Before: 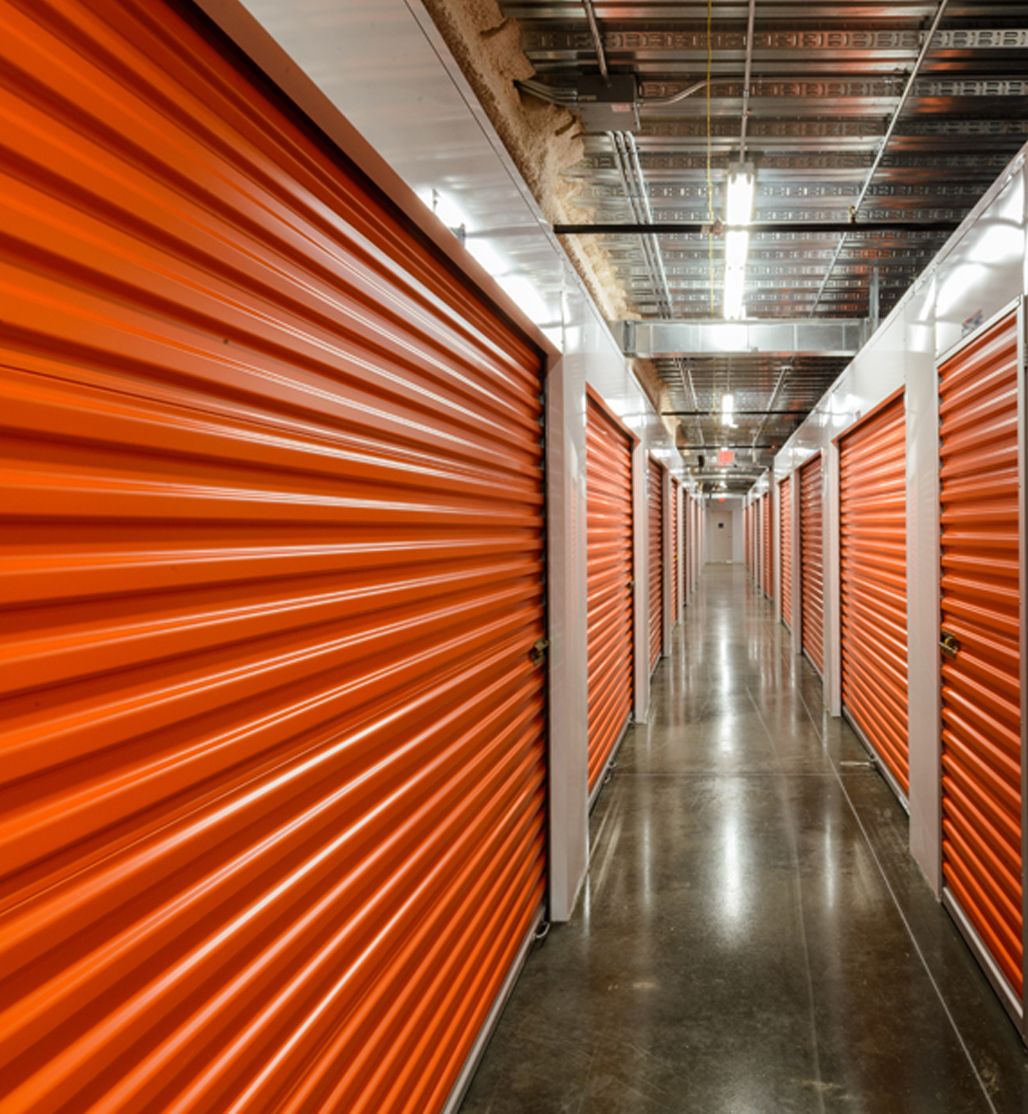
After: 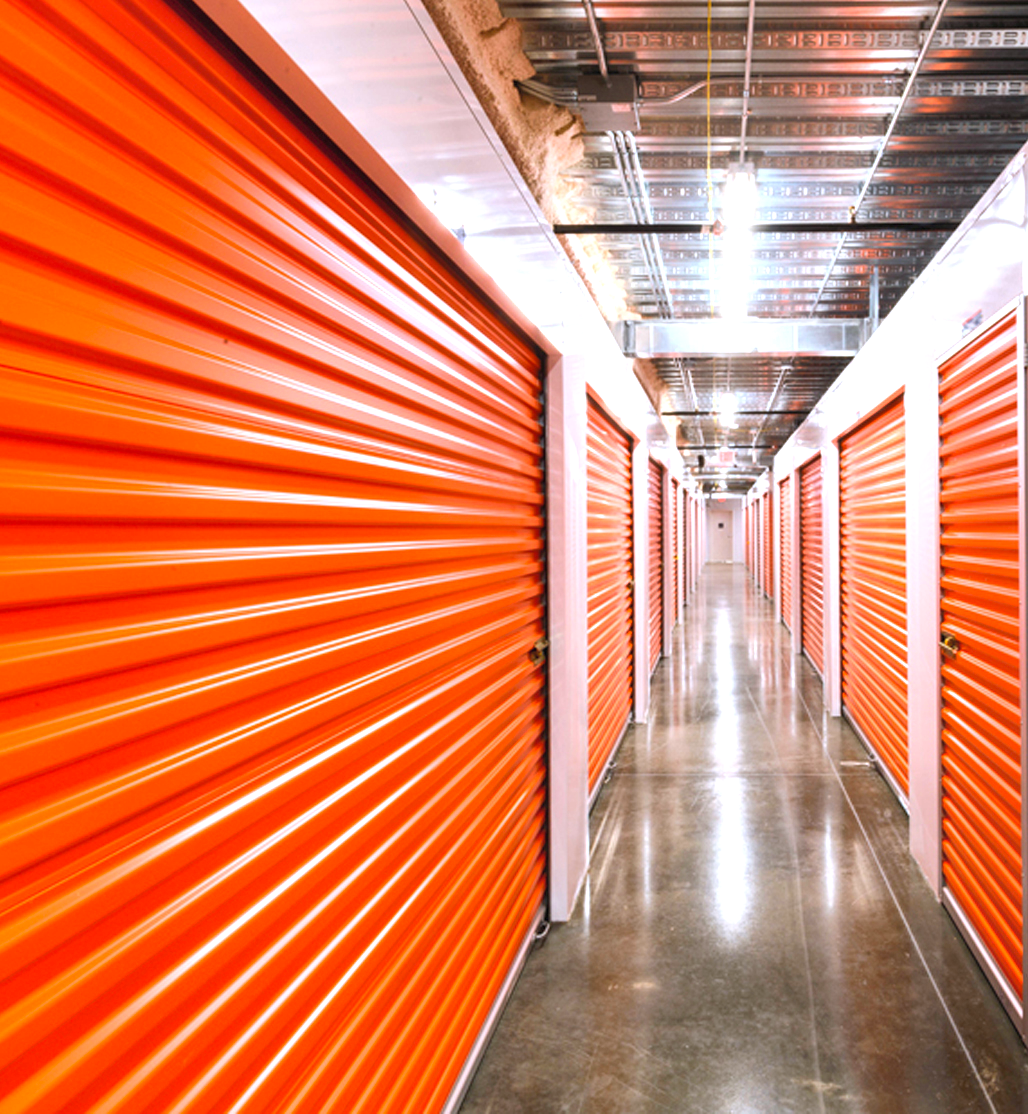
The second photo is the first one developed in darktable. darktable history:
contrast brightness saturation: brightness 0.13
exposure: black level correction 0, exposure 1.173 EV, compensate exposure bias true, compensate highlight preservation false
shadows and highlights: shadows -88.03, highlights -35.45, shadows color adjustment 99.15%, highlights color adjustment 0%, soften with gaussian
color calibration: output R [0.999, 0.026, -0.11, 0], output G [-0.019, 1.037, -0.099, 0], output B [0.022, -0.023, 0.902, 0], illuminant custom, x 0.367, y 0.392, temperature 4437.75 K, clip negative RGB from gamut false
